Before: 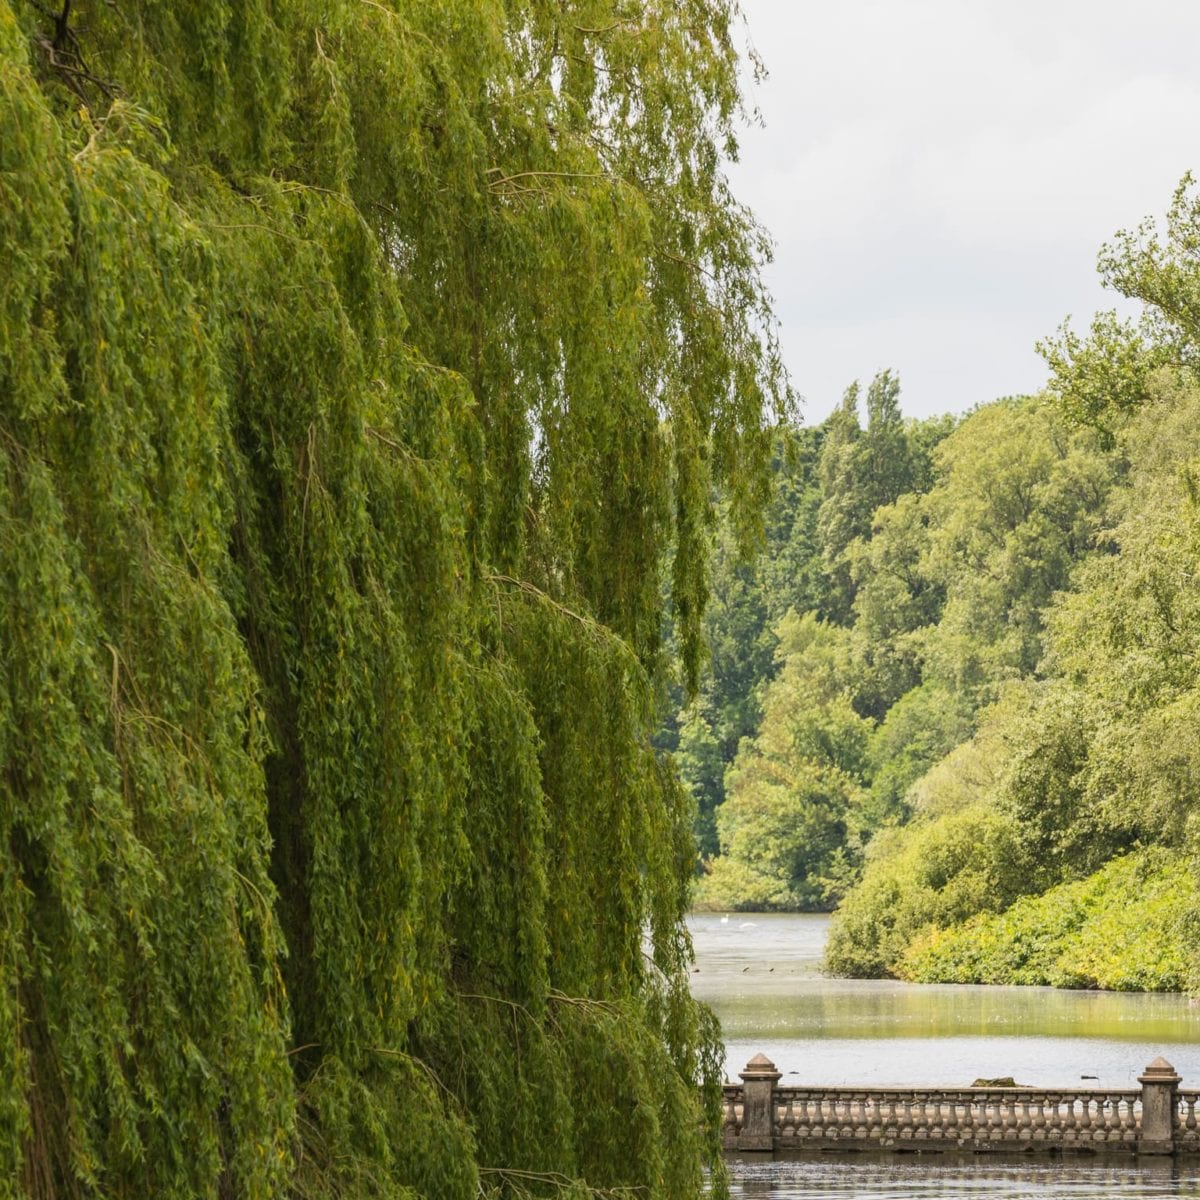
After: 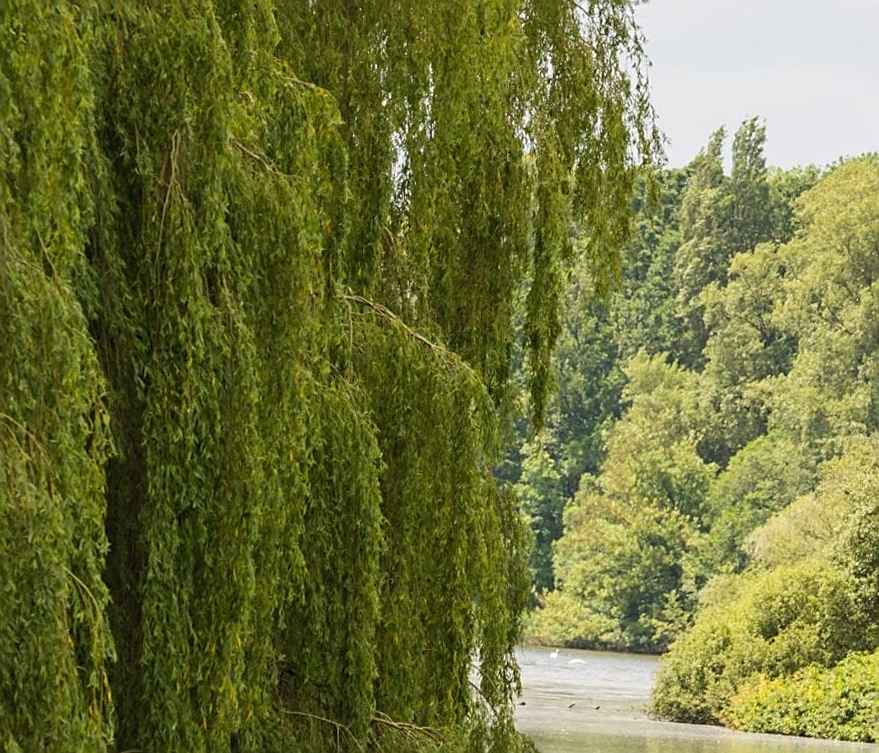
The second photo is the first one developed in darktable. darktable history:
crop and rotate: angle -3.99°, left 9.845%, top 21%, right 11.944%, bottom 12.016%
sharpen: on, module defaults
